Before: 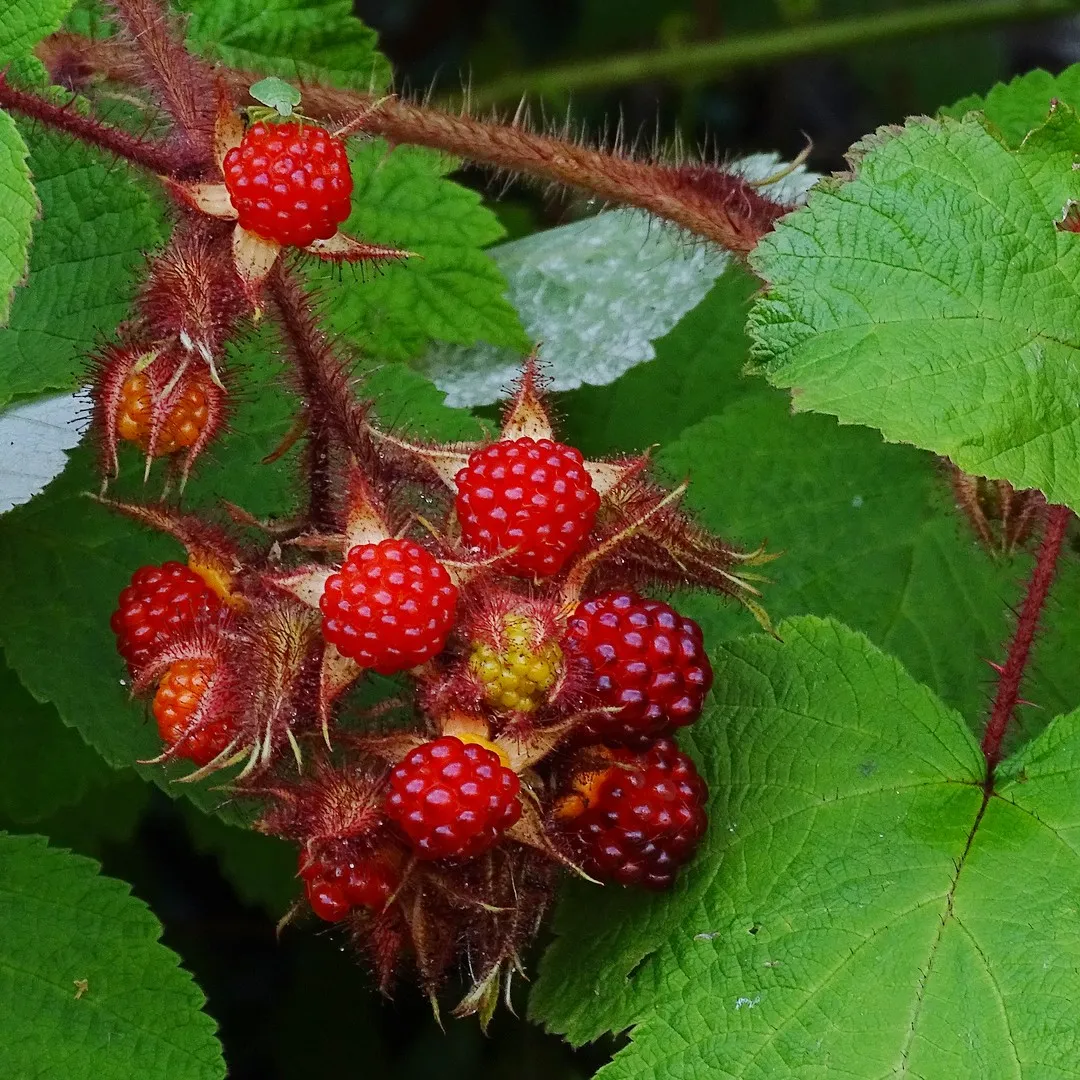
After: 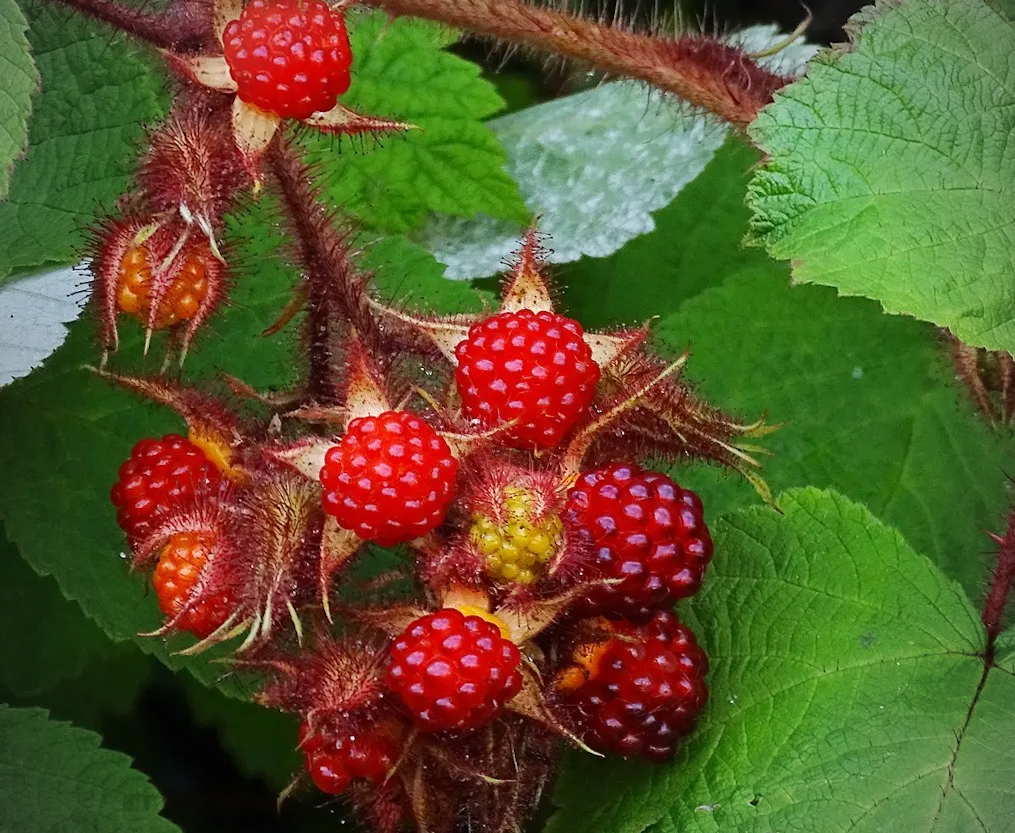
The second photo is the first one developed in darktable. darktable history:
exposure: exposure 0.262 EV, compensate exposure bias true, compensate highlight preservation false
crop and rotate: angle 0.106°, top 11.829%, right 5.806%, bottom 10.884%
vignetting: on, module defaults
